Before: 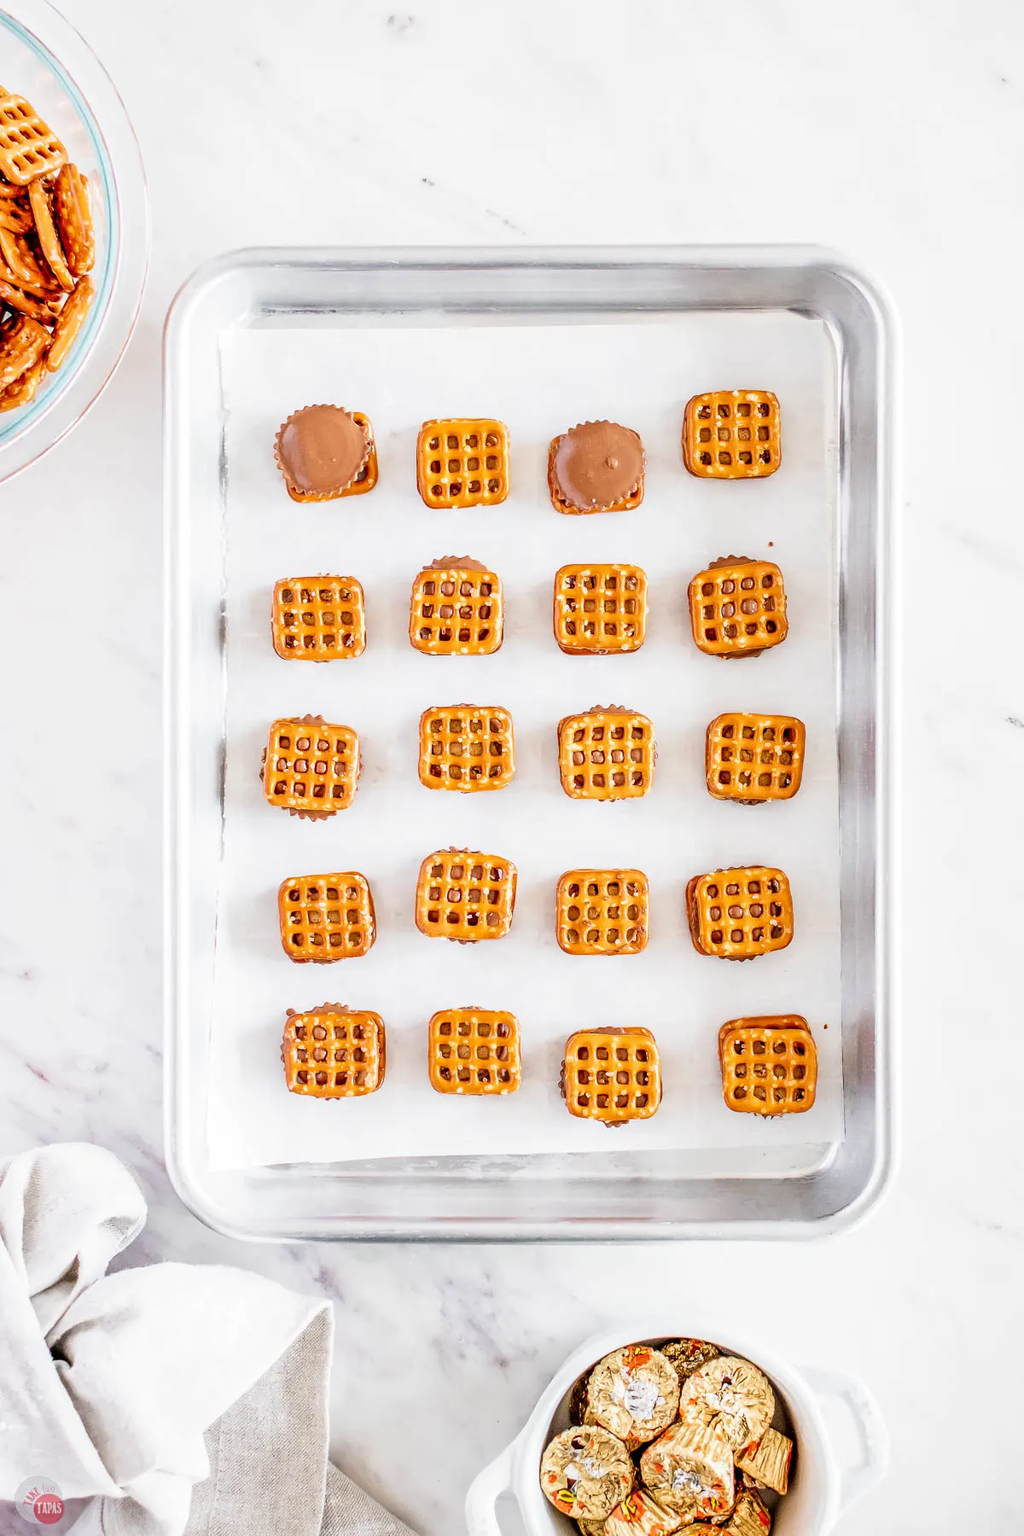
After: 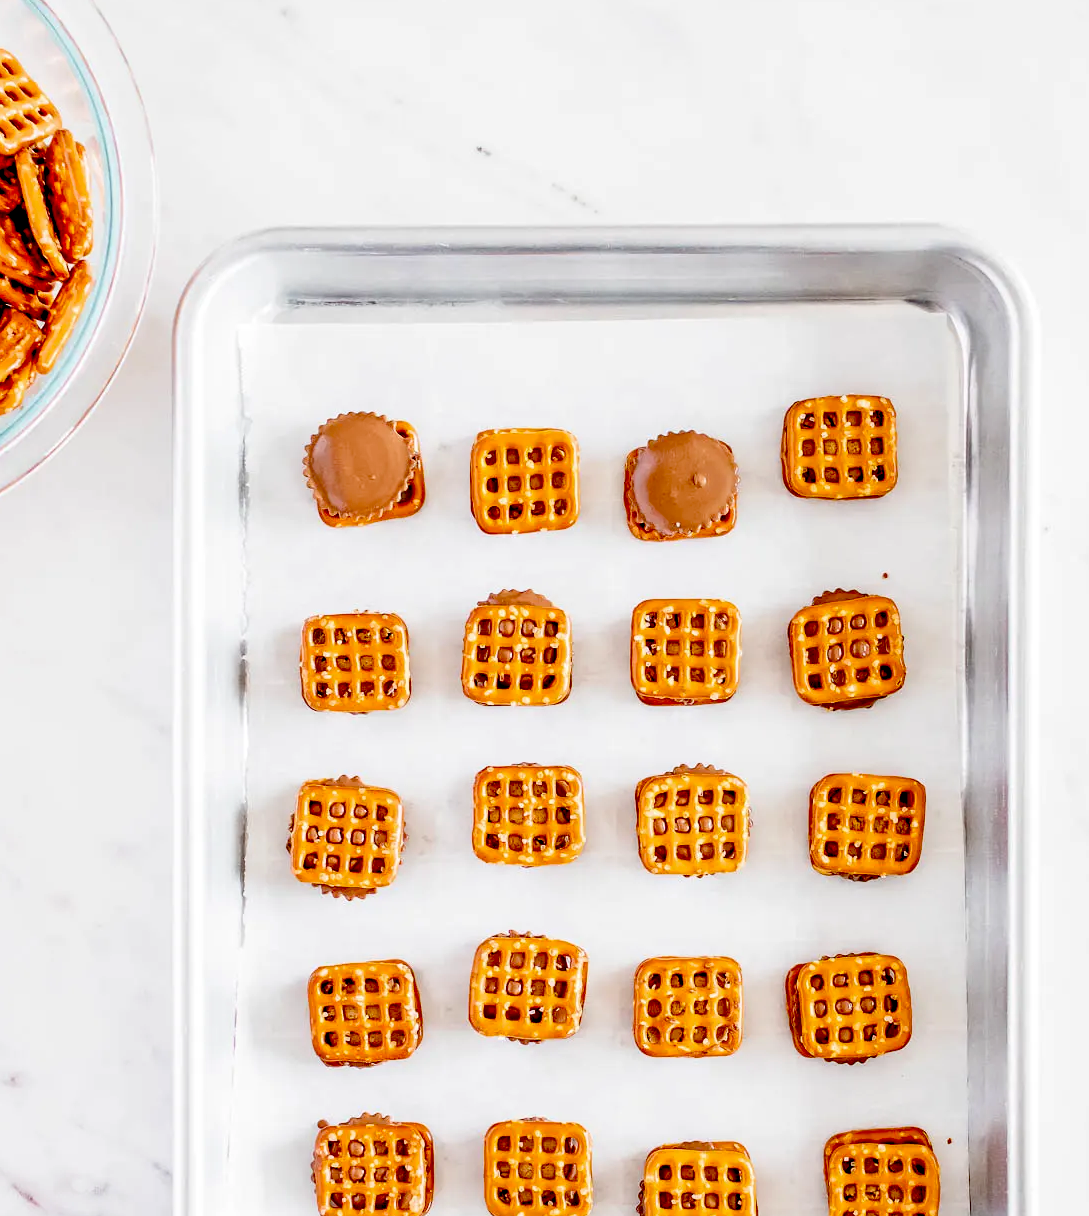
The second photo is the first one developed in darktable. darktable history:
exposure: black level correction 0.056, compensate highlight preservation false
crop: left 1.509%, top 3.452%, right 7.696%, bottom 28.452%
